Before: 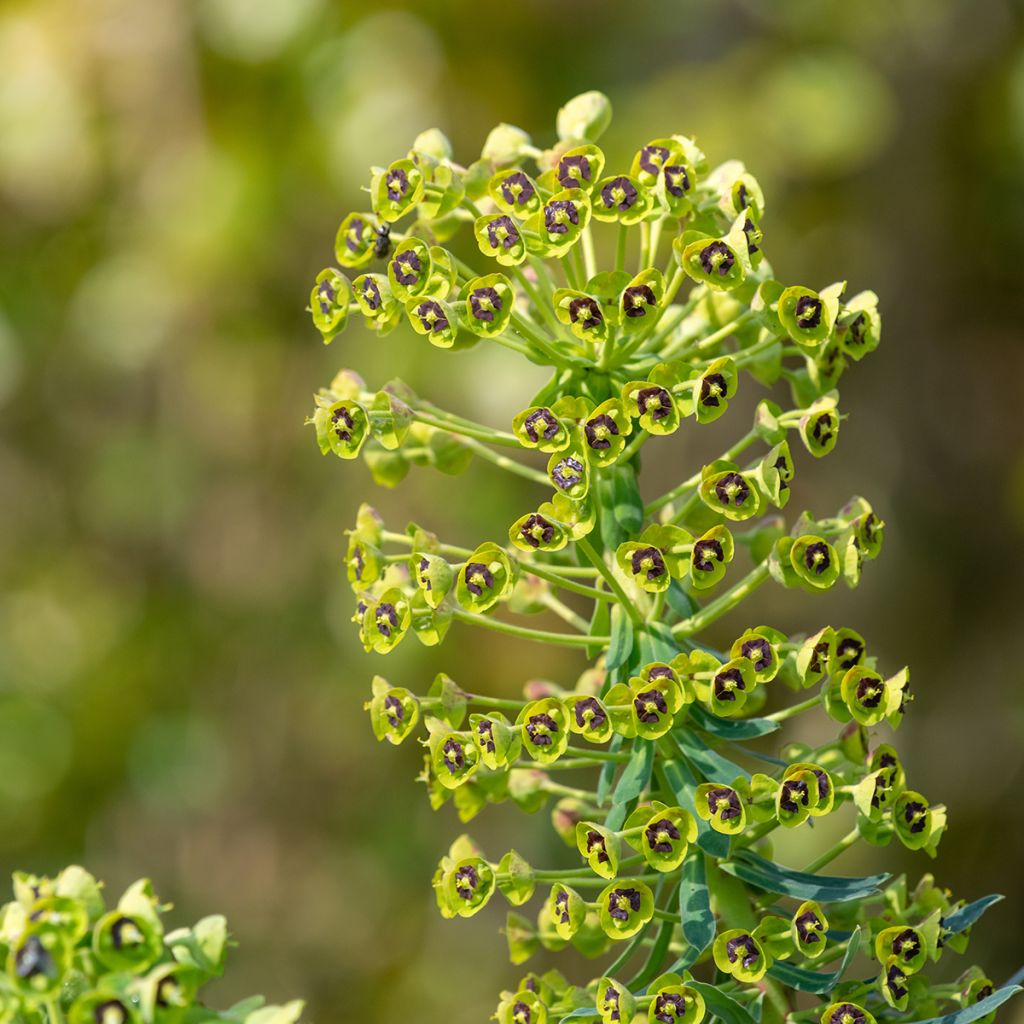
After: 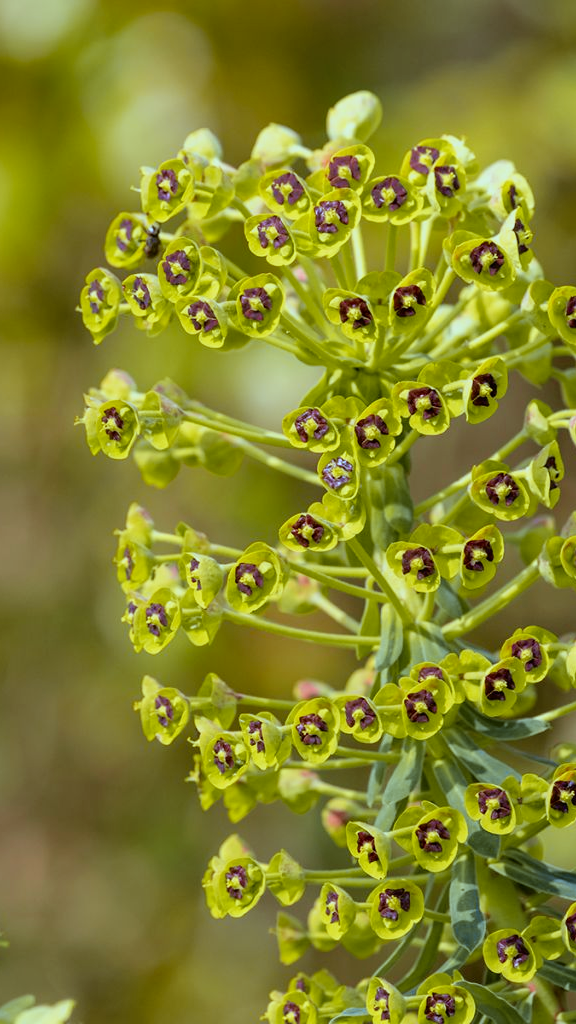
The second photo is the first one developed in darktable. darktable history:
crop and rotate: left 22.516%, right 21.234%
rgb levels: mode RGB, independent channels, levels [[0, 0.5, 1], [0, 0.521, 1], [0, 0.536, 1]]
tone curve: curves: ch0 [(0, 0) (0.07, 0.052) (0.23, 0.254) (0.486, 0.53) (0.822, 0.825) (0.994, 0.955)]; ch1 [(0, 0) (0.226, 0.261) (0.379, 0.442) (0.469, 0.472) (0.495, 0.495) (0.514, 0.504) (0.561, 0.568) (0.59, 0.612) (1, 1)]; ch2 [(0, 0) (0.269, 0.299) (0.459, 0.441) (0.498, 0.499) (0.523, 0.52) (0.551, 0.576) (0.629, 0.643) (0.659, 0.681) (0.718, 0.764) (1, 1)], color space Lab, independent channels, preserve colors none
shadows and highlights: shadows 43.71, white point adjustment -1.46, soften with gaussian
color correction: highlights a* -9.35, highlights b* -23.15
